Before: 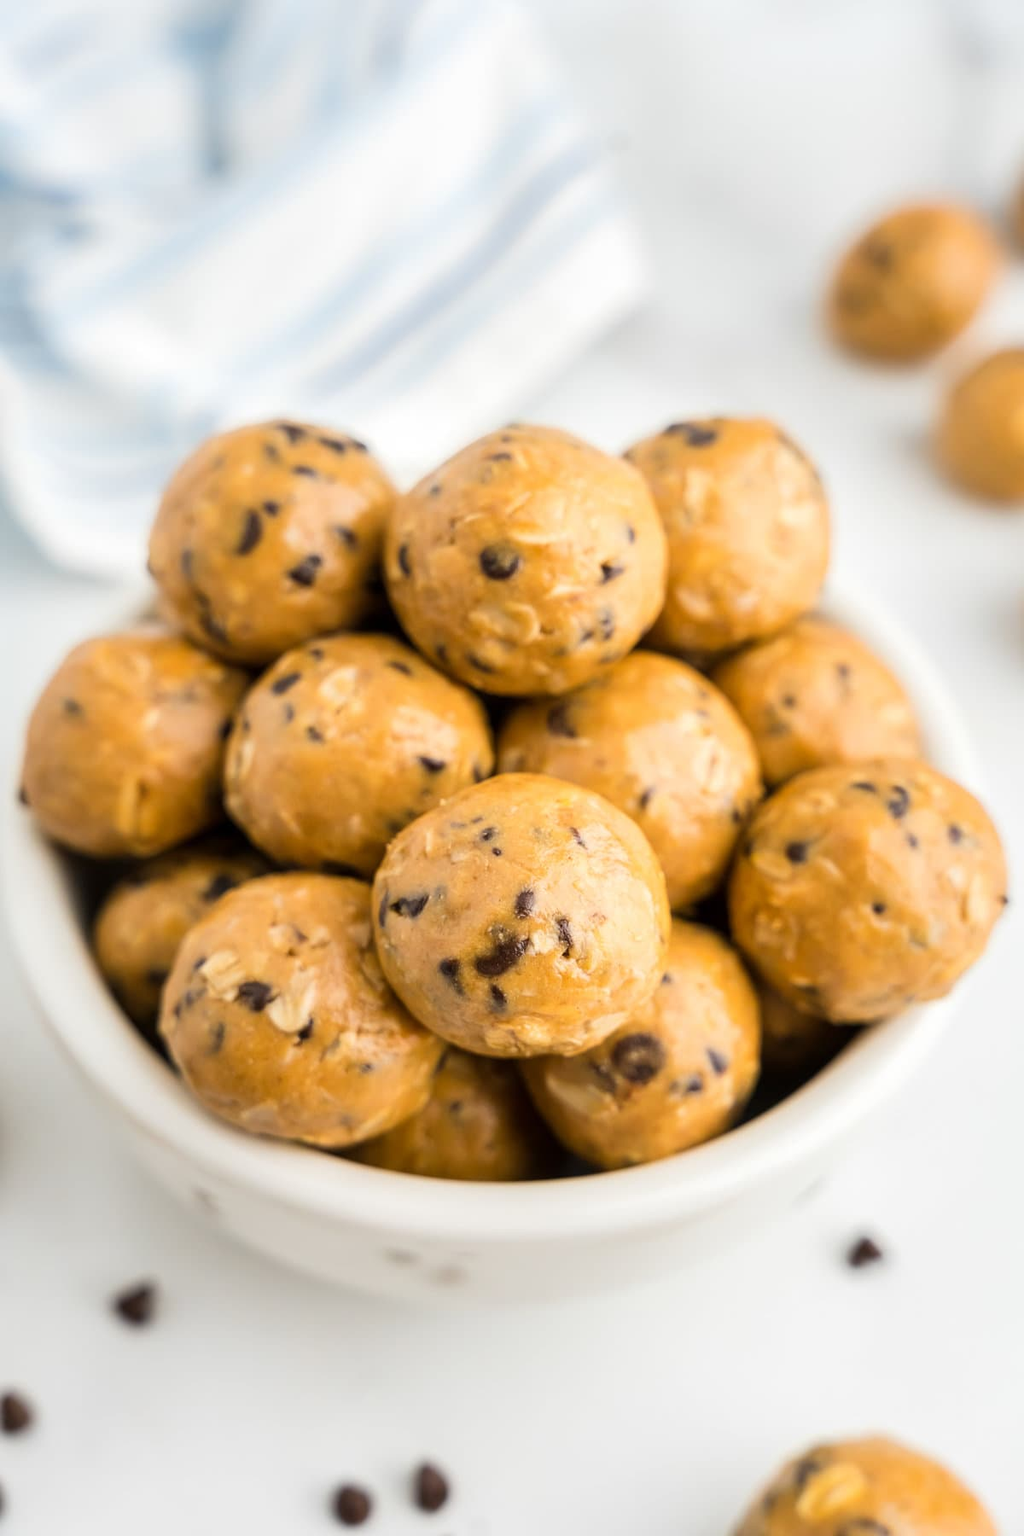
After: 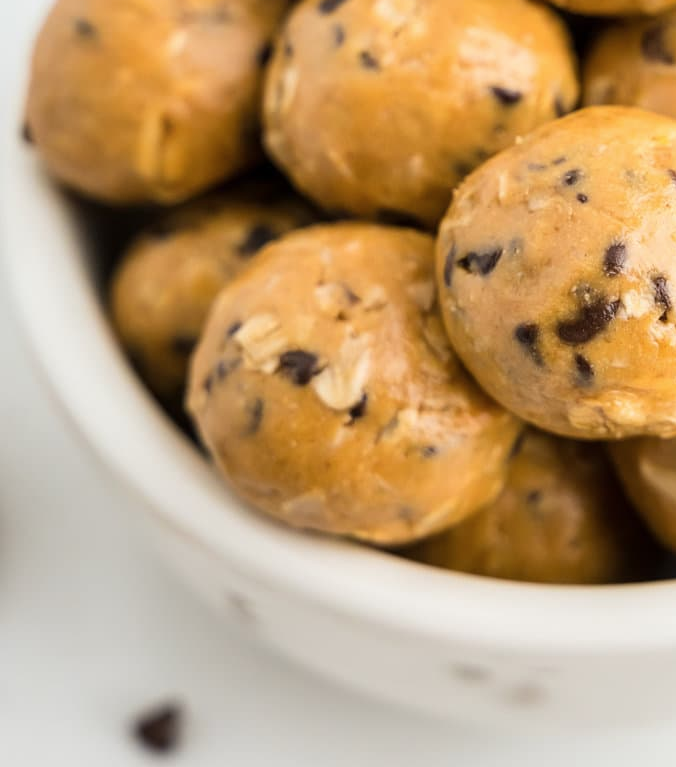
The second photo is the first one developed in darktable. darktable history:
crop: top 44.483%, right 43.593%, bottom 12.892%
contrast brightness saturation: saturation -0.05
